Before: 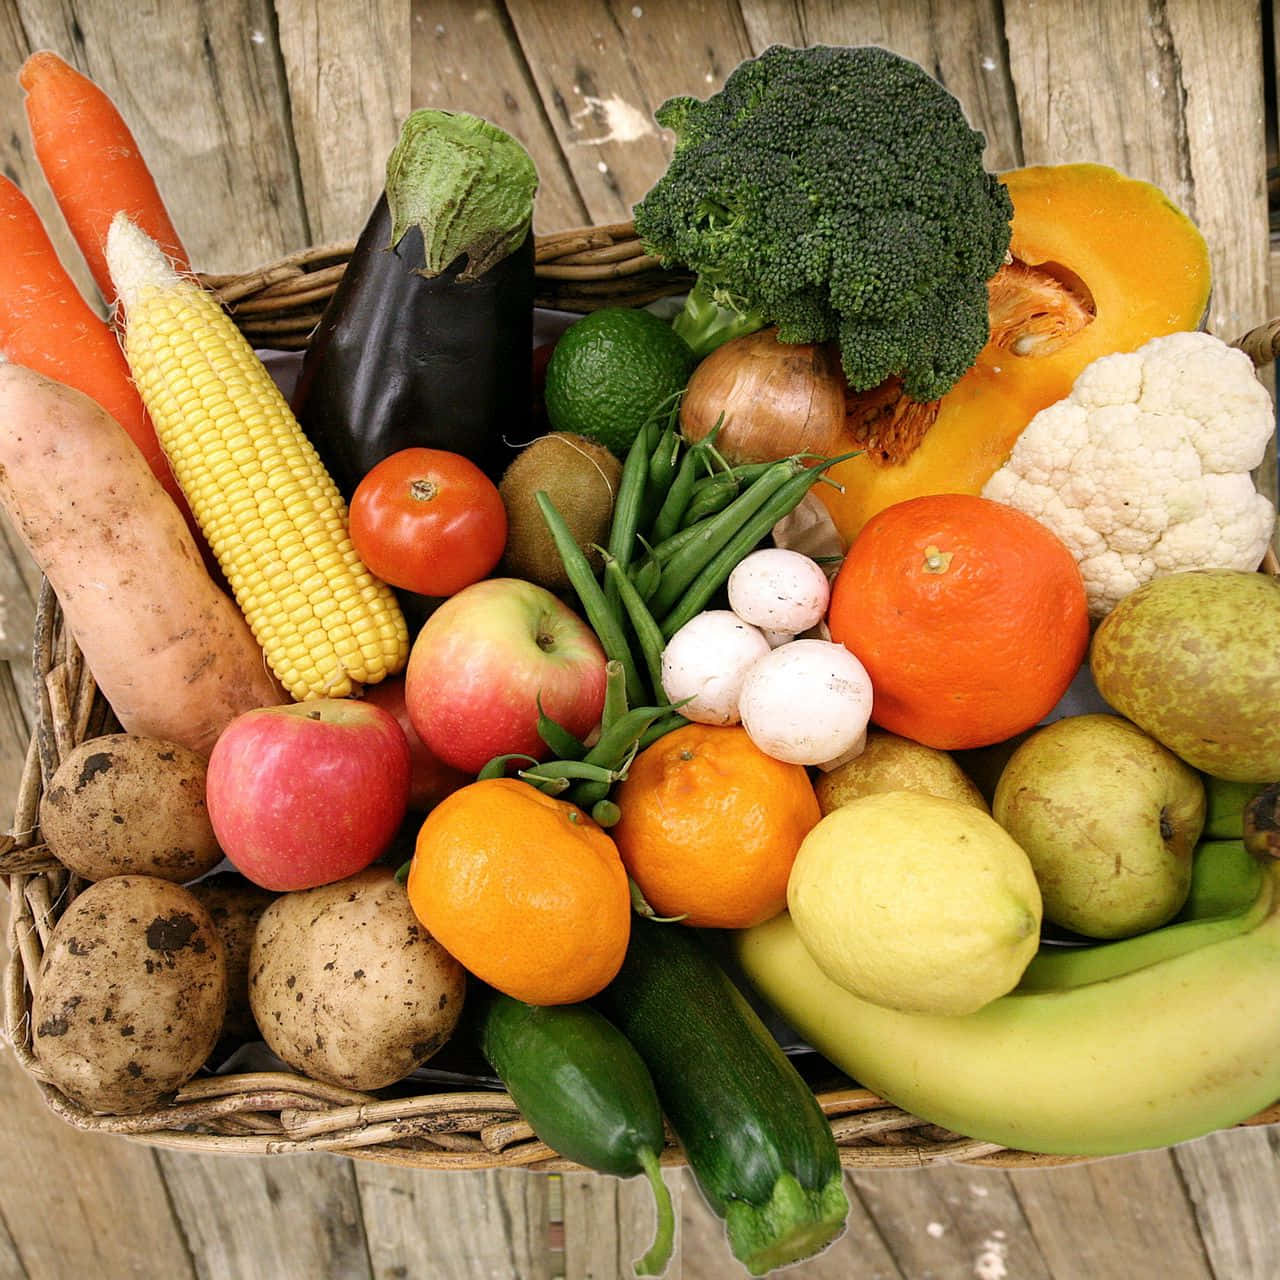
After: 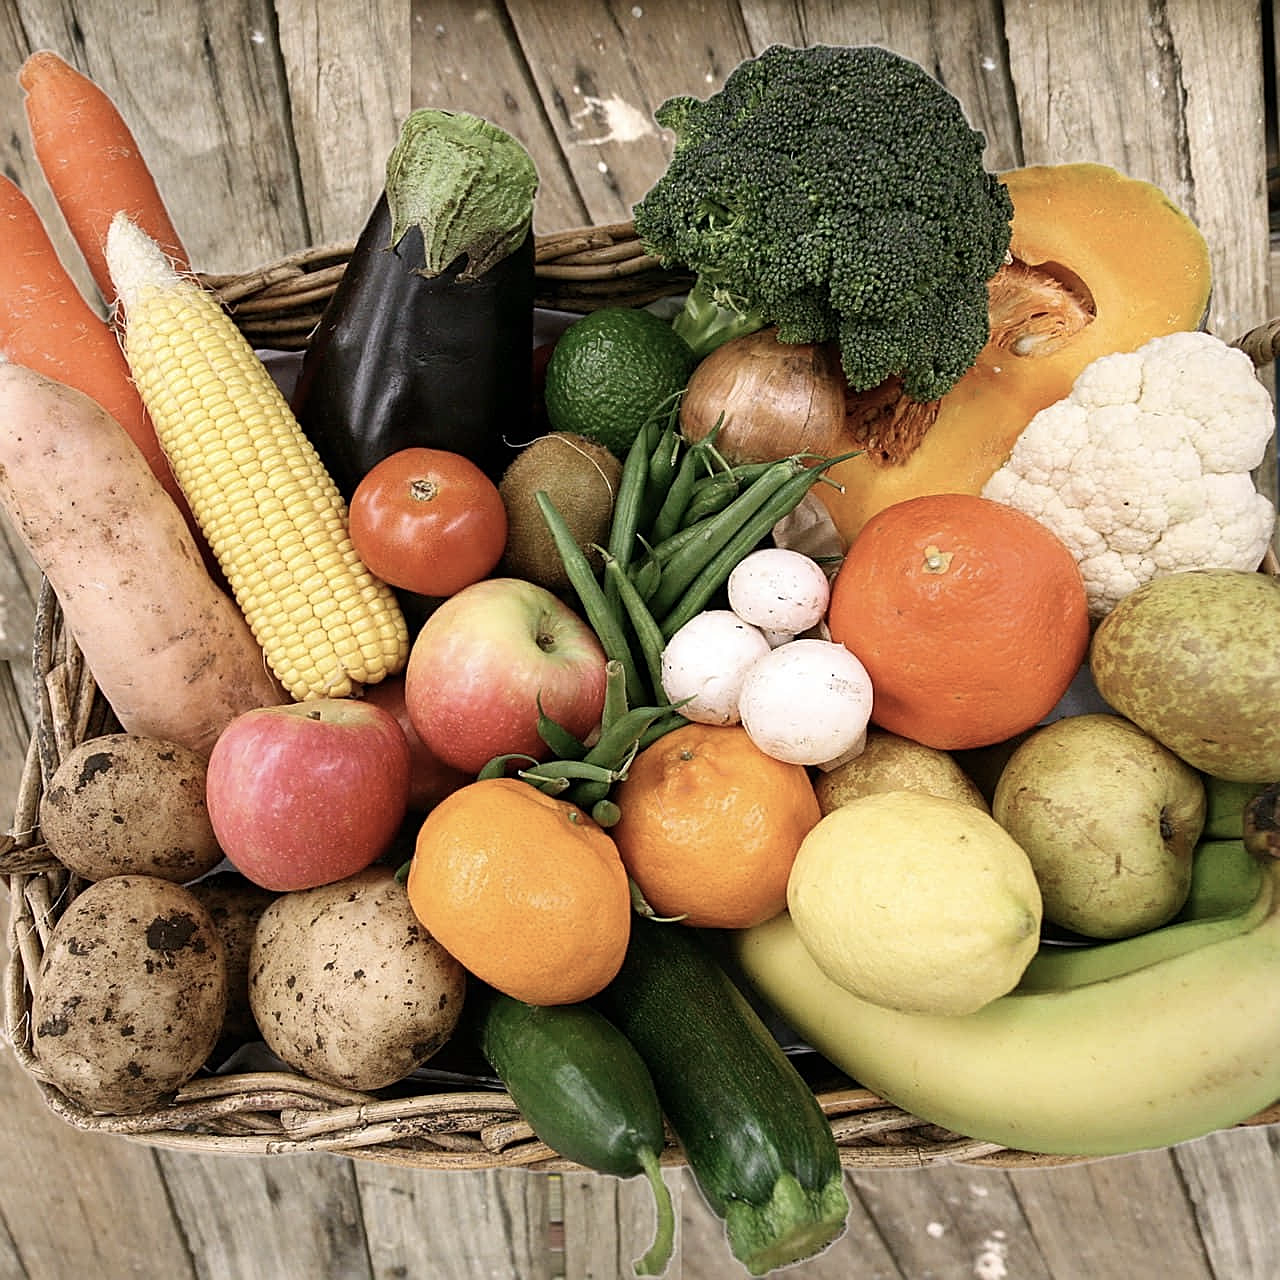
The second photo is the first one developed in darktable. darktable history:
sharpen: on, module defaults
contrast brightness saturation: contrast 0.1, saturation -0.3
